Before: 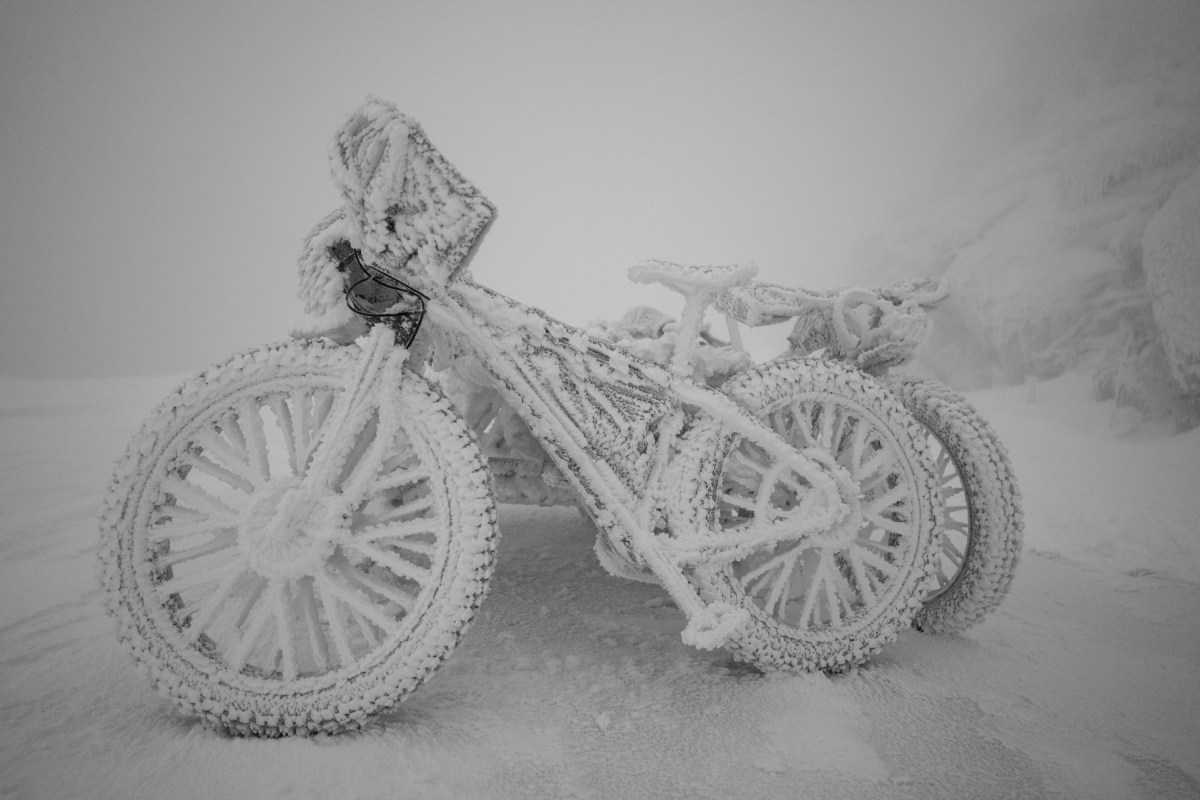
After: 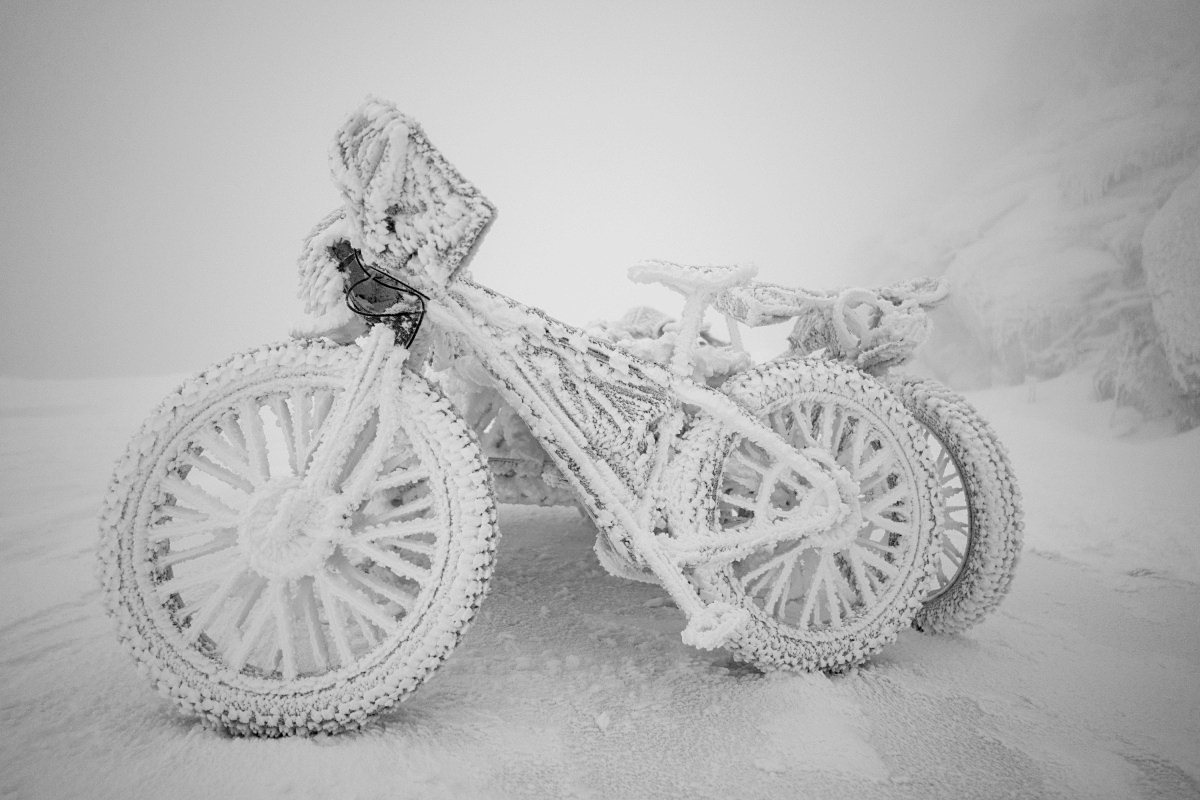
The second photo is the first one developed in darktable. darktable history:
levels: levels [0, 0.476, 0.951]
tone curve: curves: ch0 [(0, 0) (0.004, 0.001) (0.133, 0.112) (0.325, 0.362) (0.832, 0.893) (1, 1)], color space Lab, linked channels, preserve colors none
sharpen: amount 0.2
